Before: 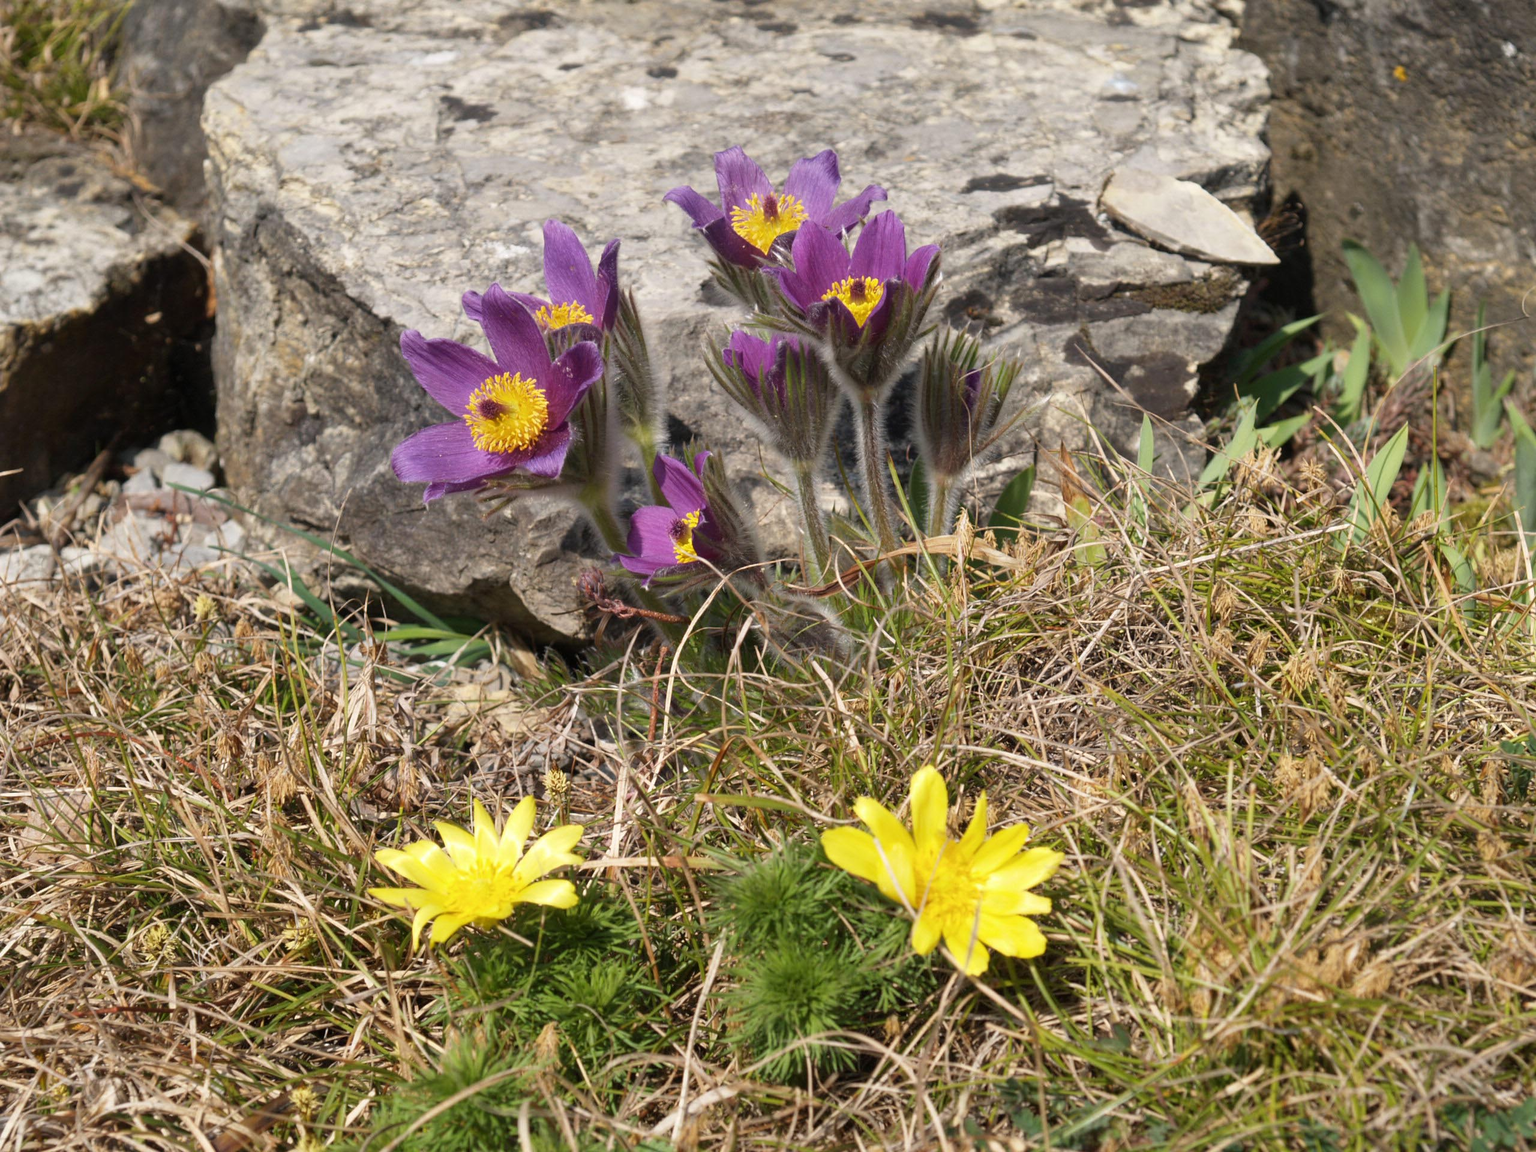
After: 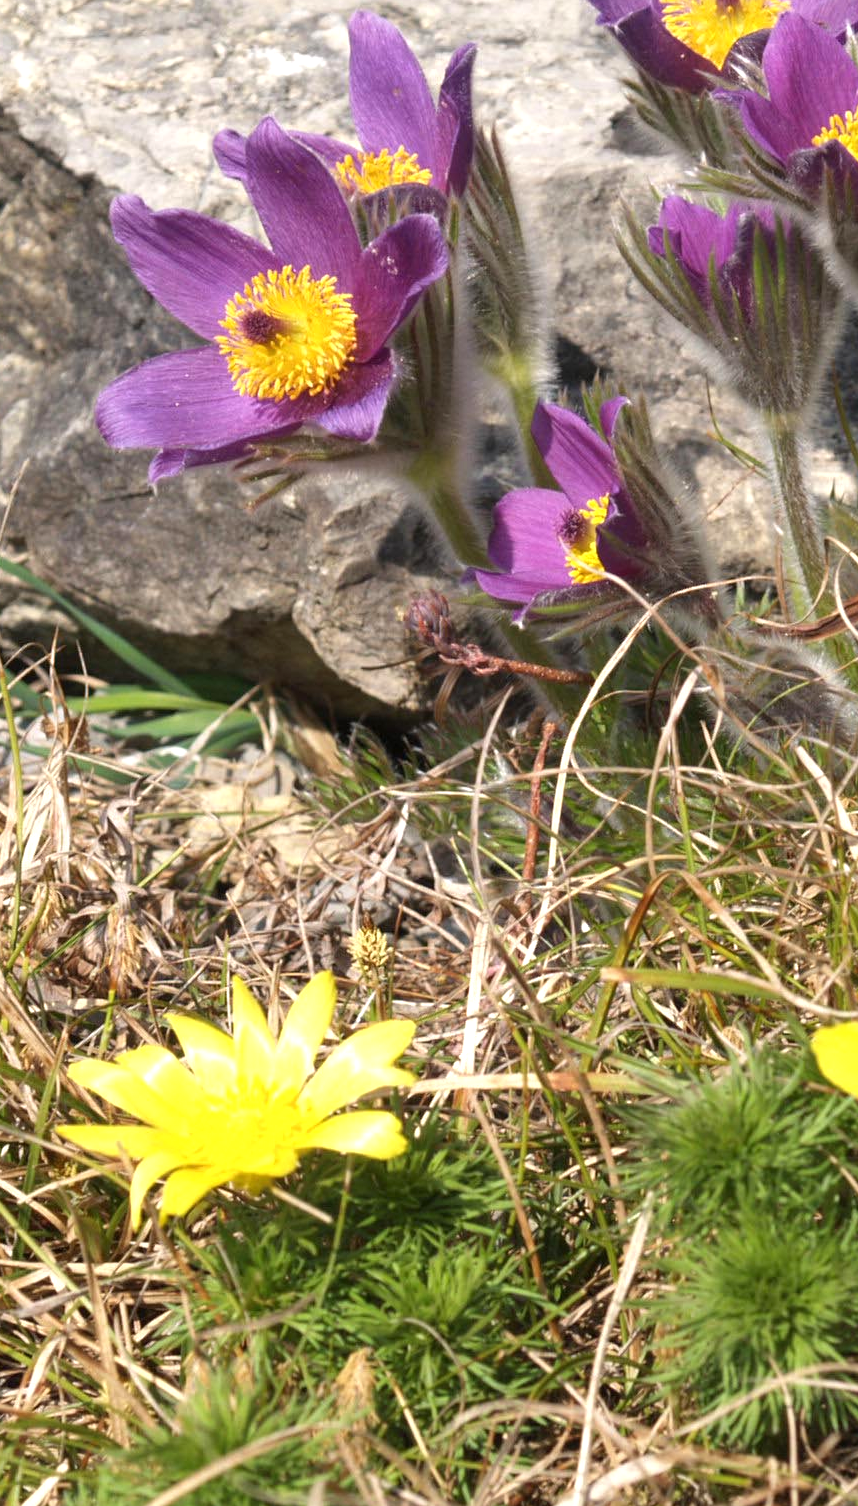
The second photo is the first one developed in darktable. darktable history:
crop and rotate: left 21.77%, top 18.528%, right 44.676%, bottom 2.997%
exposure: black level correction 0, exposure 0.5 EV, compensate highlight preservation false
